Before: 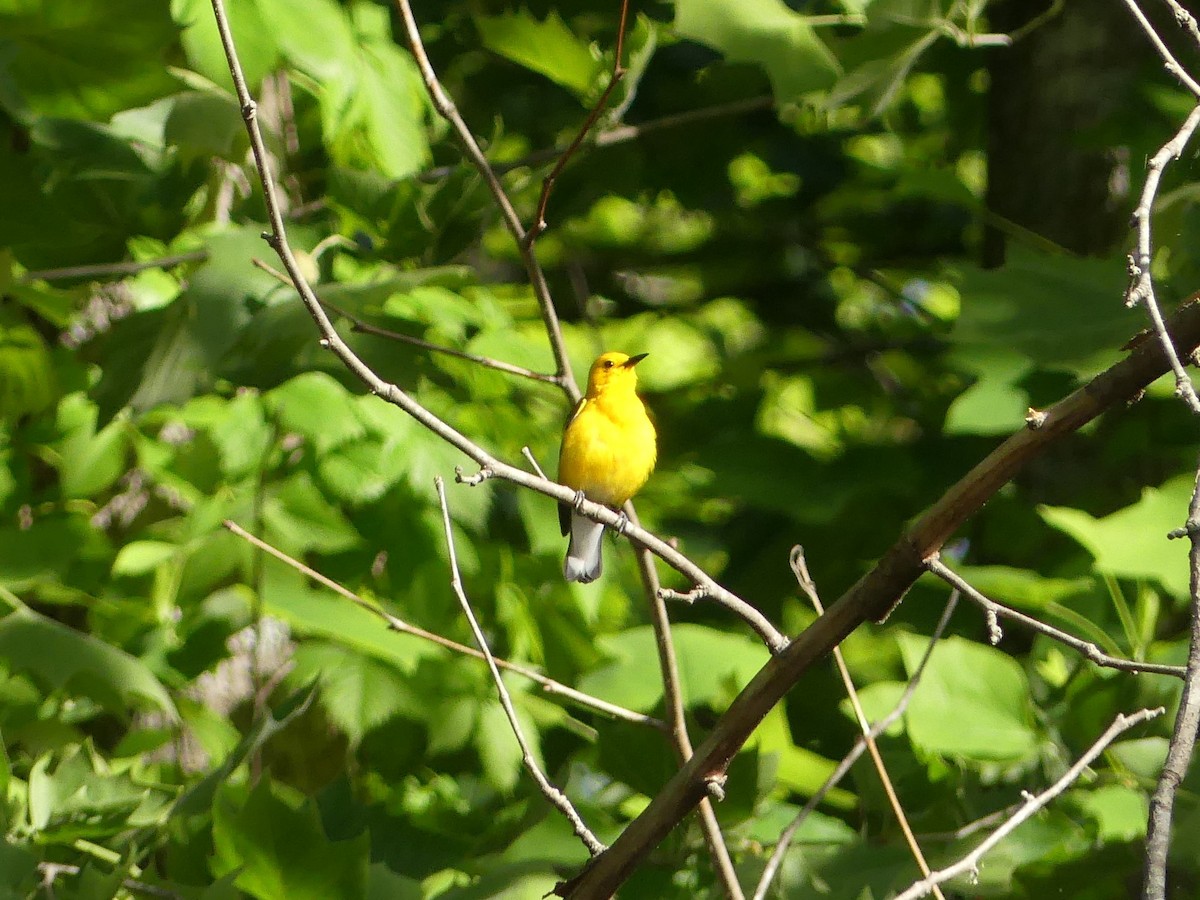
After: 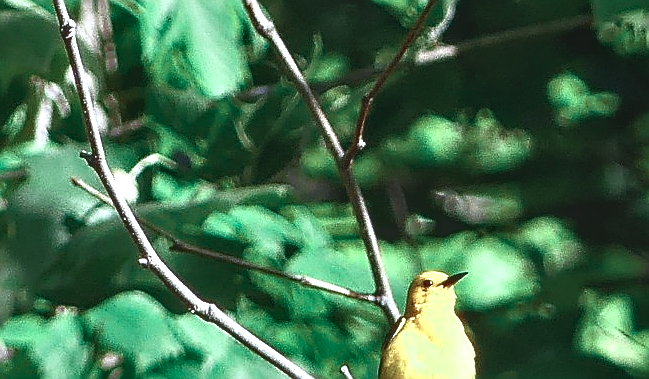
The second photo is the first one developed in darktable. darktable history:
crop: left 15.149%, top 9.085%, right 30.701%, bottom 48.779%
tone curve: curves: ch0 [(0, 0.081) (0.483, 0.453) (0.881, 0.992)], color space Lab, independent channels, preserve colors none
local contrast: detail 110%
contrast equalizer: y [[0.6 ×6], [0.55 ×6], [0 ×6], [0 ×6], [0 ×6]]
sharpen: radius 1.37, amount 1.248, threshold 0.744
color calibration: gray › normalize channels true, illuminant custom, x 0.389, y 0.387, temperature 3837.6 K, gamut compression 0.002
color zones: curves: ch0 [(0, 0.5) (0.125, 0.4) (0.25, 0.5) (0.375, 0.4) (0.5, 0.4) (0.625, 0.35) (0.75, 0.35) (0.875, 0.5)]; ch1 [(0, 0.35) (0.125, 0.45) (0.25, 0.35) (0.375, 0.35) (0.5, 0.35) (0.625, 0.35) (0.75, 0.45) (0.875, 0.35)]; ch2 [(0, 0.6) (0.125, 0.5) (0.25, 0.5) (0.375, 0.6) (0.5, 0.6) (0.625, 0.5) (0.75, 0.5) (0.875, 0.5)]
